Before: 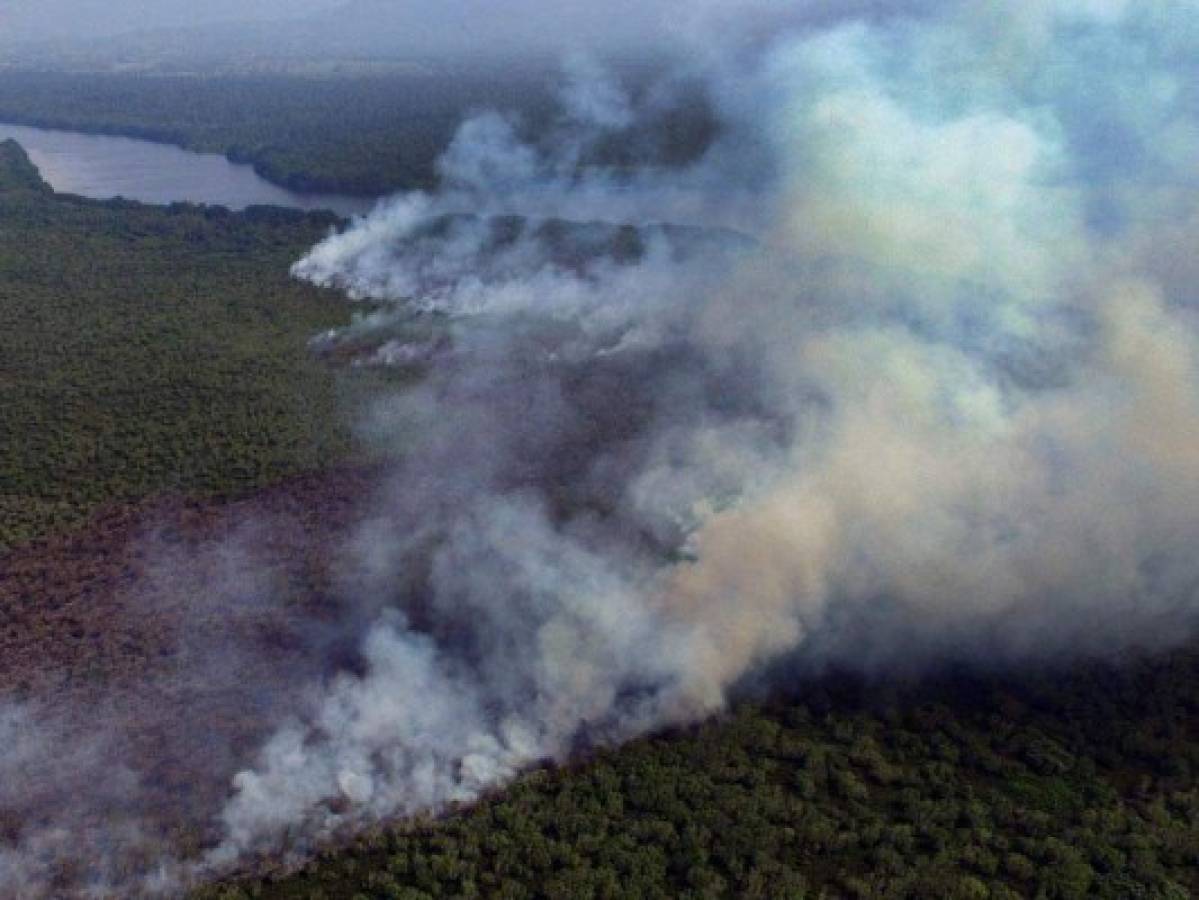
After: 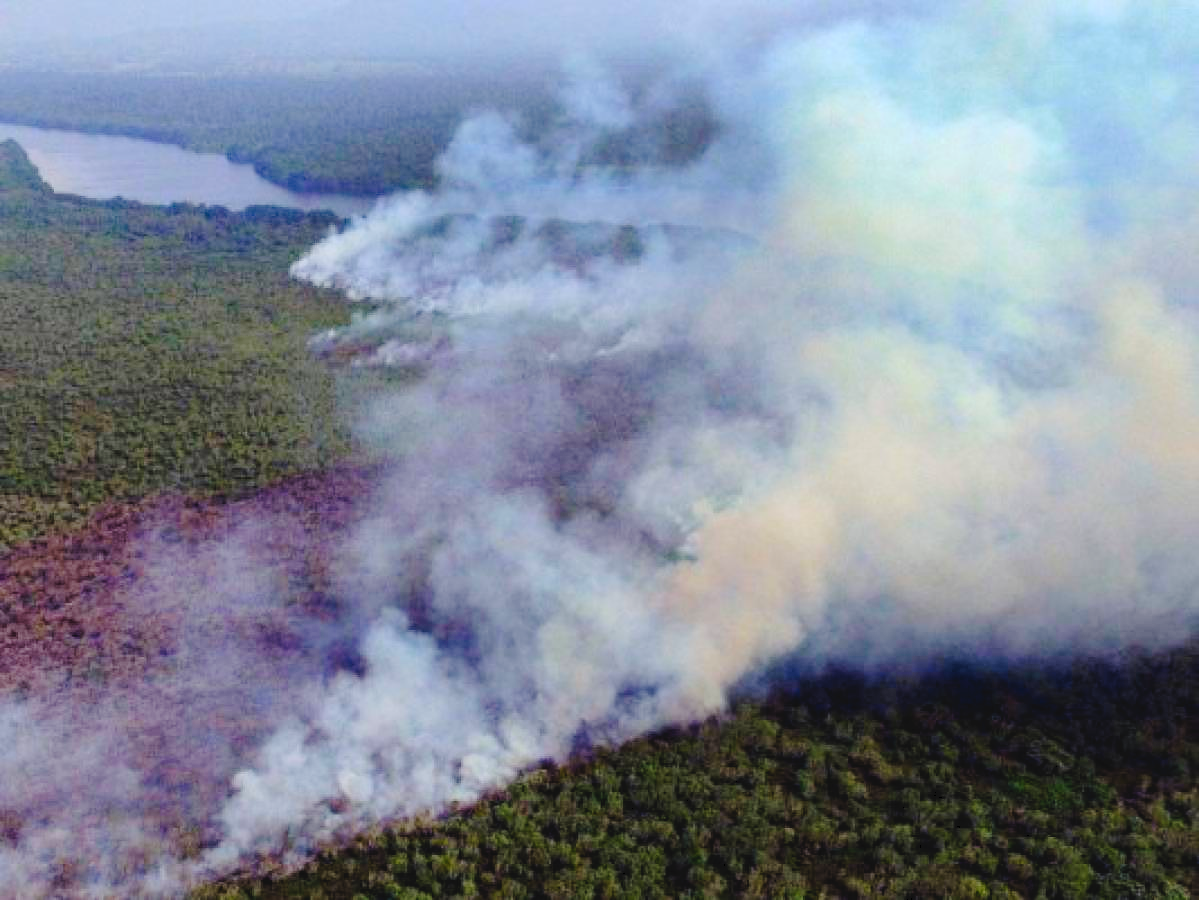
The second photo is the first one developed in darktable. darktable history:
contrast brightness saturation: contrast 0.066, brightness 0.173, saturation 0.418
tone curve: curves: ch0 [(0, 0) (0.003, 0.047) (0.011, 0.05) (0.025, 0.053) (0.044, 0.057) (0.069, 0.062) (0.1, 0.084) (0.136, 0.115) (0.177, 0.159) (0.224, 0.216) (0.277, 0.289) (0.335, 0.382) (0.399, 0.474) (0.468, 0.561) (0.543, 0.636) (0.623, 0.705) (0.709, 0.778) (0.801, 0.847) (0.898, 0.916) (1, 1)], preserve colors none
